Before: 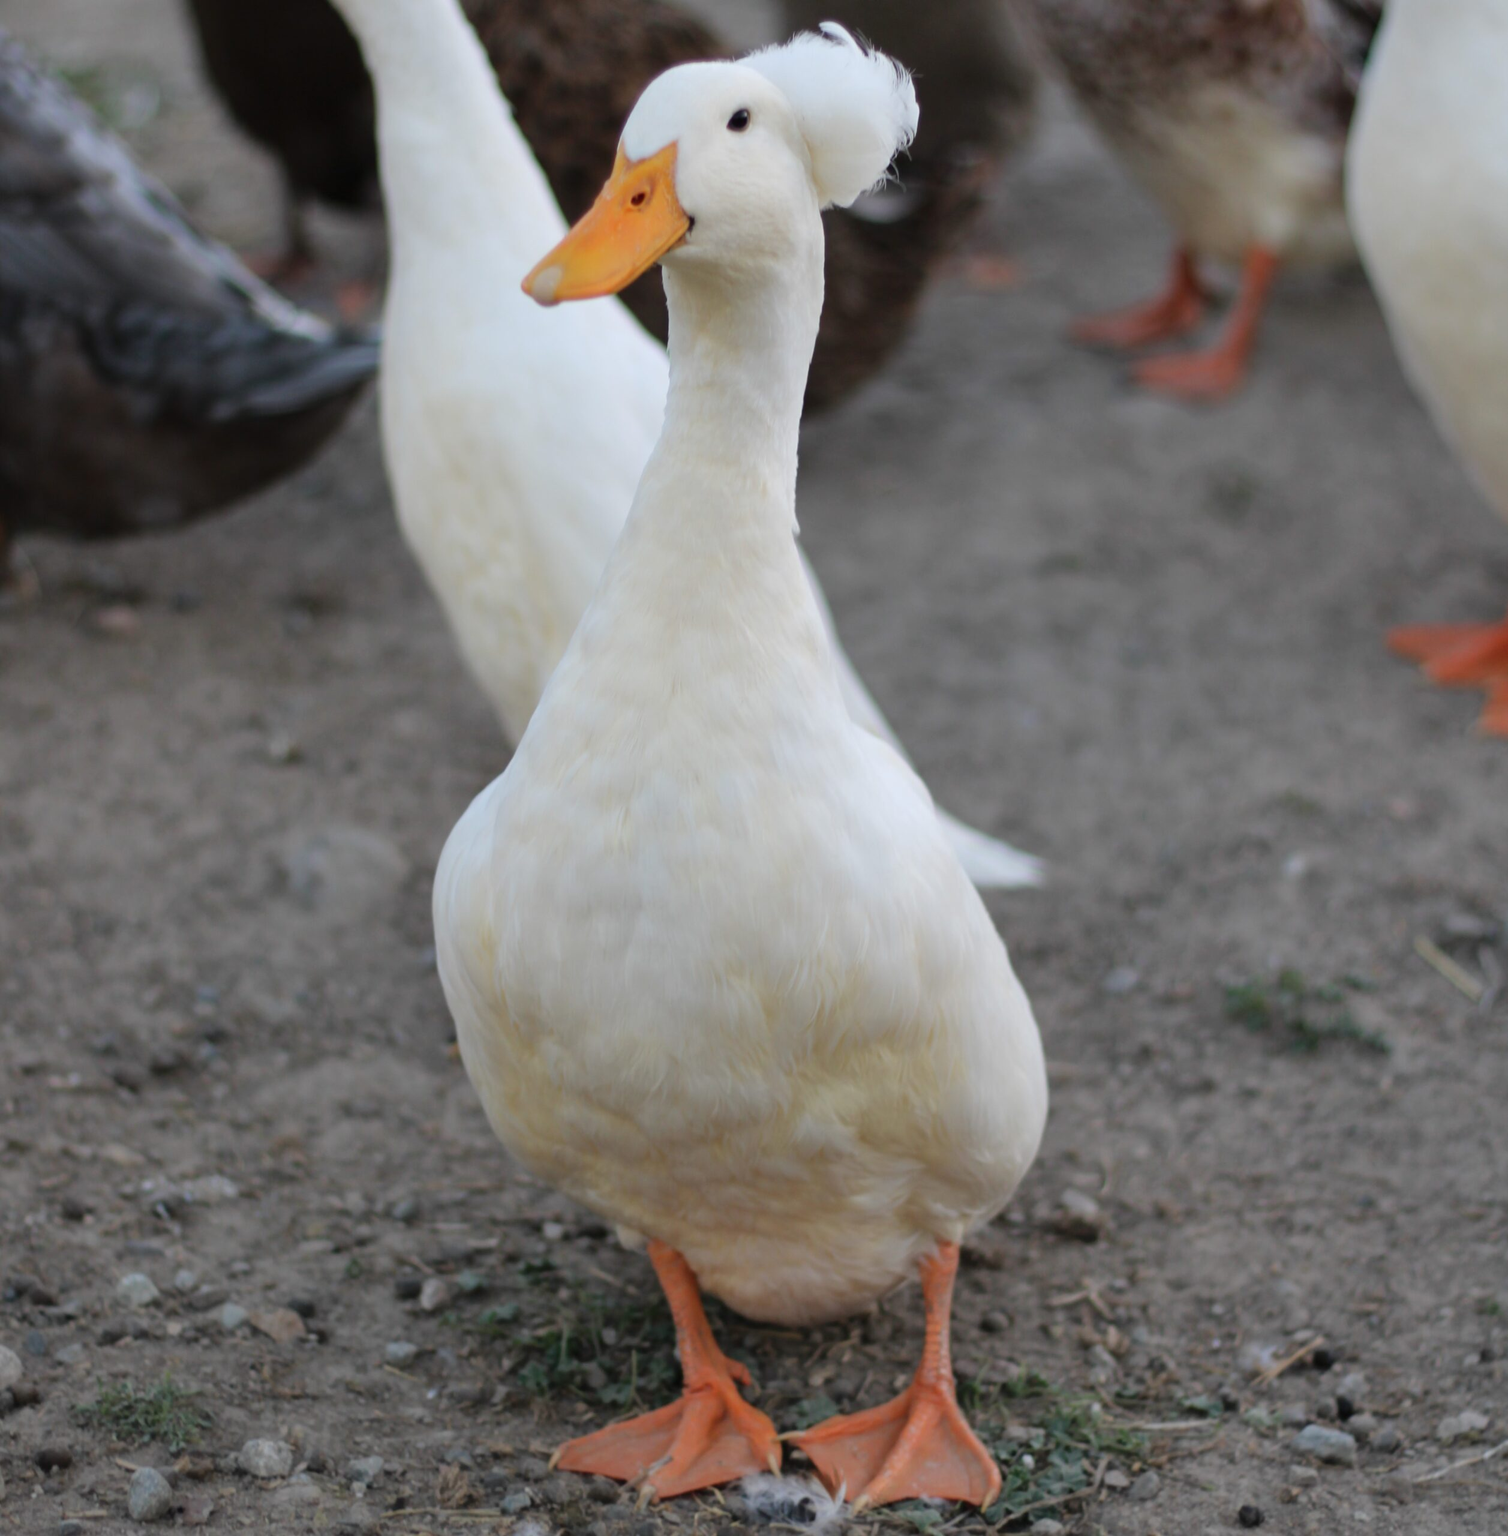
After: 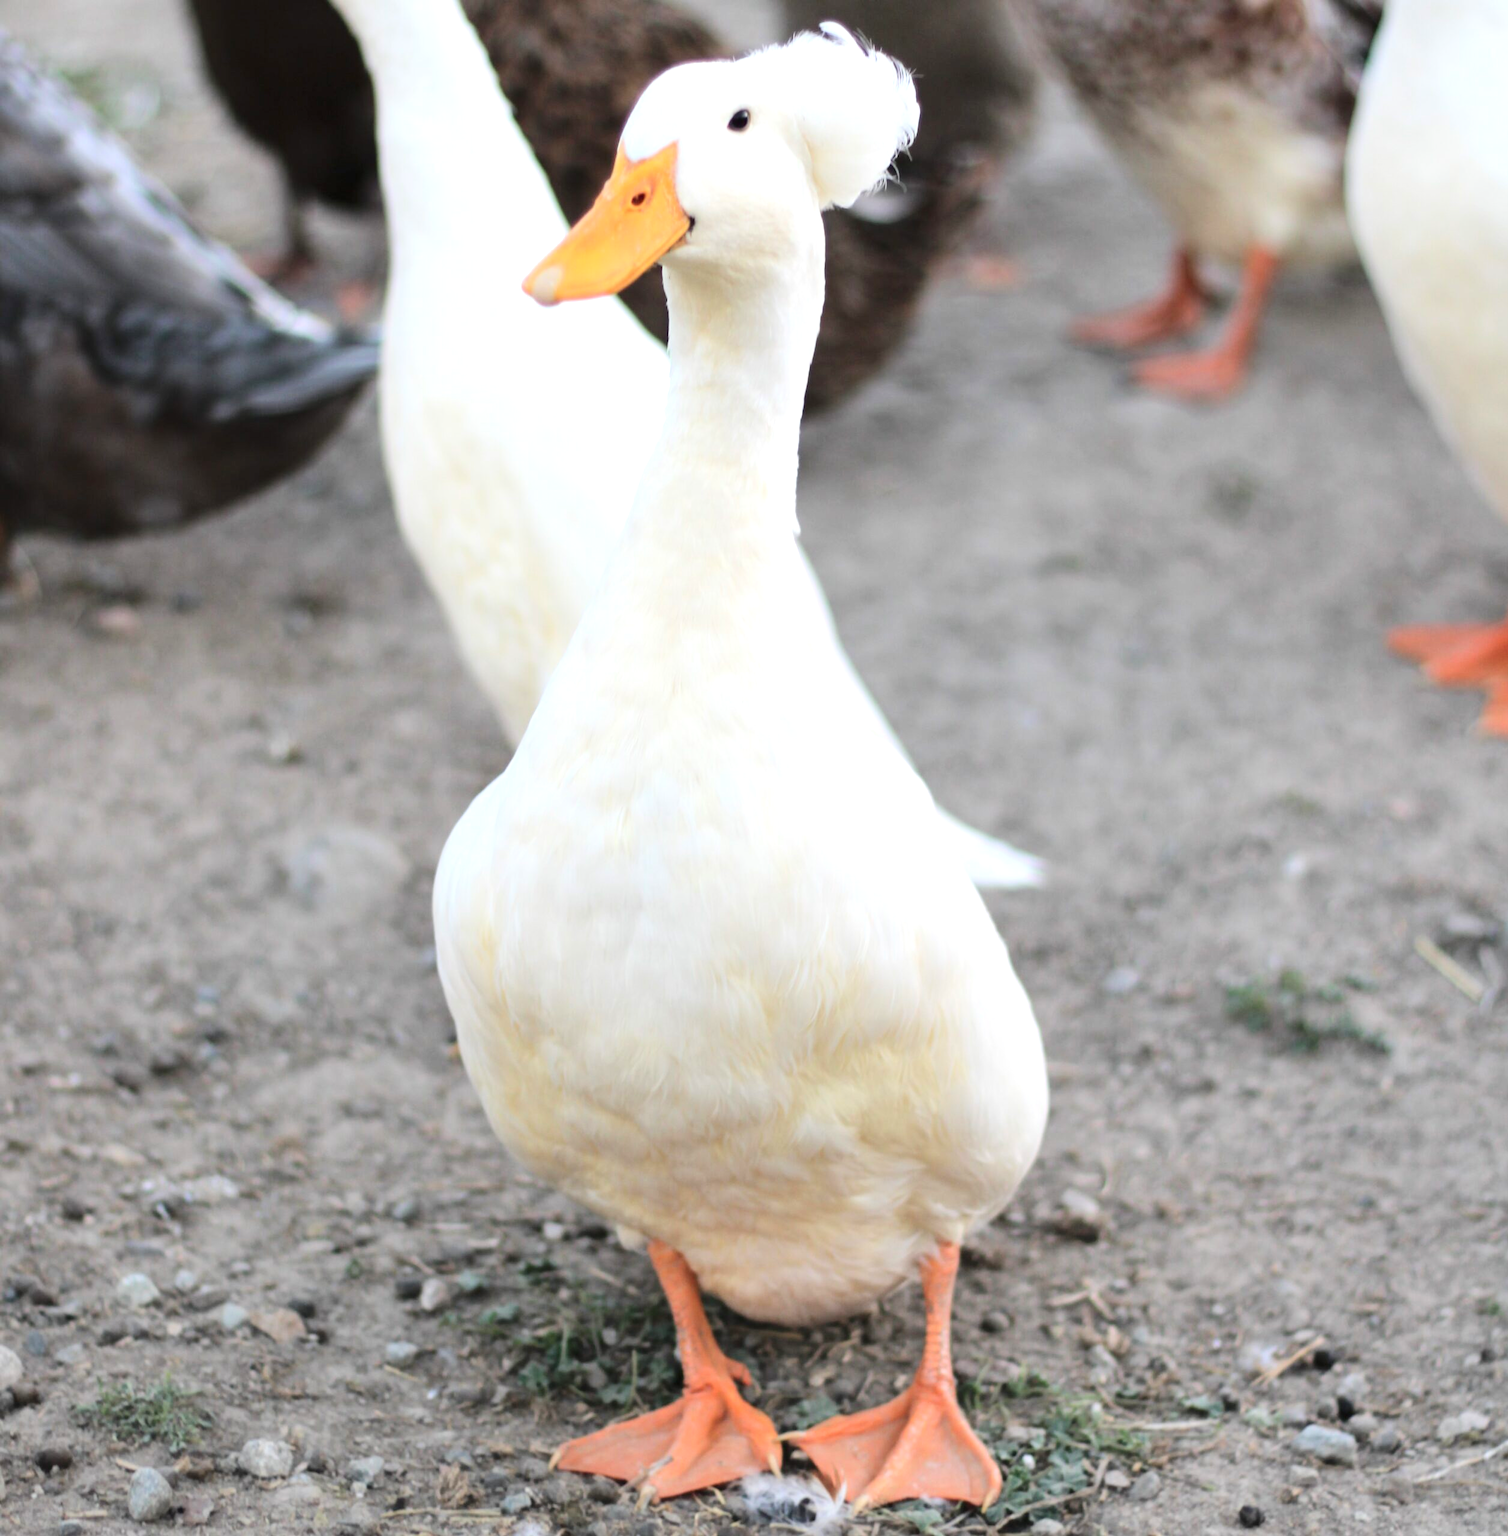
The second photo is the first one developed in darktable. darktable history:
exposure: black level correction -0.001, exposure 0.903 EV, compensate highlight preservation false
tone equalizer: edges refinement/feathering 500, mask exposure compensation -1.57 EV, preserve details no
tone curve: curves: ch0 [(0, 0) (0.004, 0.001) (0.133, 0.112) (0.325, 0.362) (0.832, 0.893) (1, 1)], color space Lab, independent channels, preserve colors none
